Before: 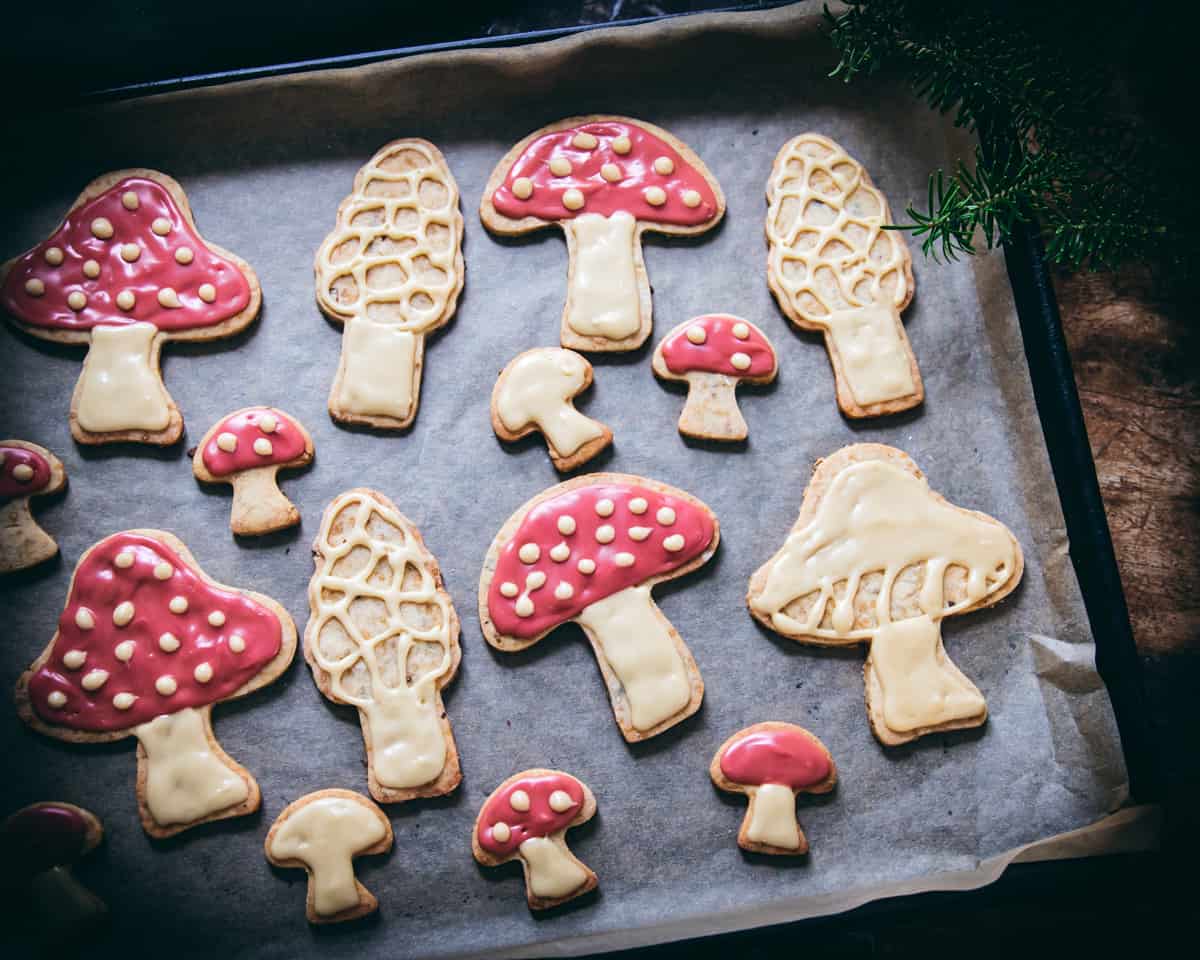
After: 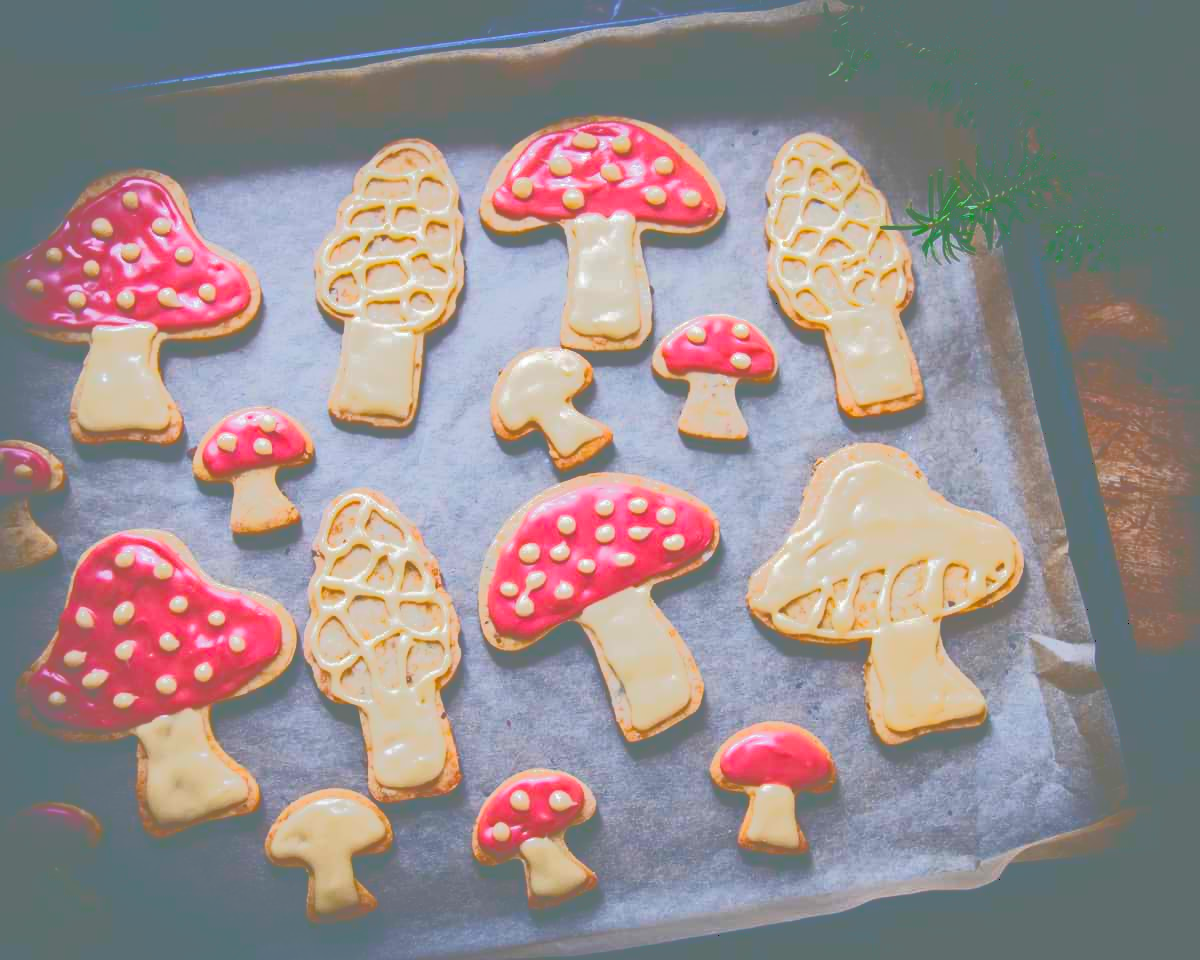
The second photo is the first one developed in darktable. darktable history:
color balance rgb: linear chroma grading › global chroma 8.791%, perceptual saturation grading › global saturation 29.536%
tone curve: curves: ch0 [(0, 0) (0.003, 0.449) (0.011, 0.449) (0.025, 0.449) (0.044, 0.45) (0.069, 0.453) (0.1, 0.453) (0.136, 0.455) (0.177, 0.458) (0.224, 0.462) (0.277, 0.47) (0.335, 0.491) (0.399, 0.522) (0.468, 0.561) (0.543, 0.619) (0.623, 0.69) (0.709, 0.756) (0.801, 0.802) (0.898, 0.825) (1, 1)], color space Lab, independent channels, preserve colors none
